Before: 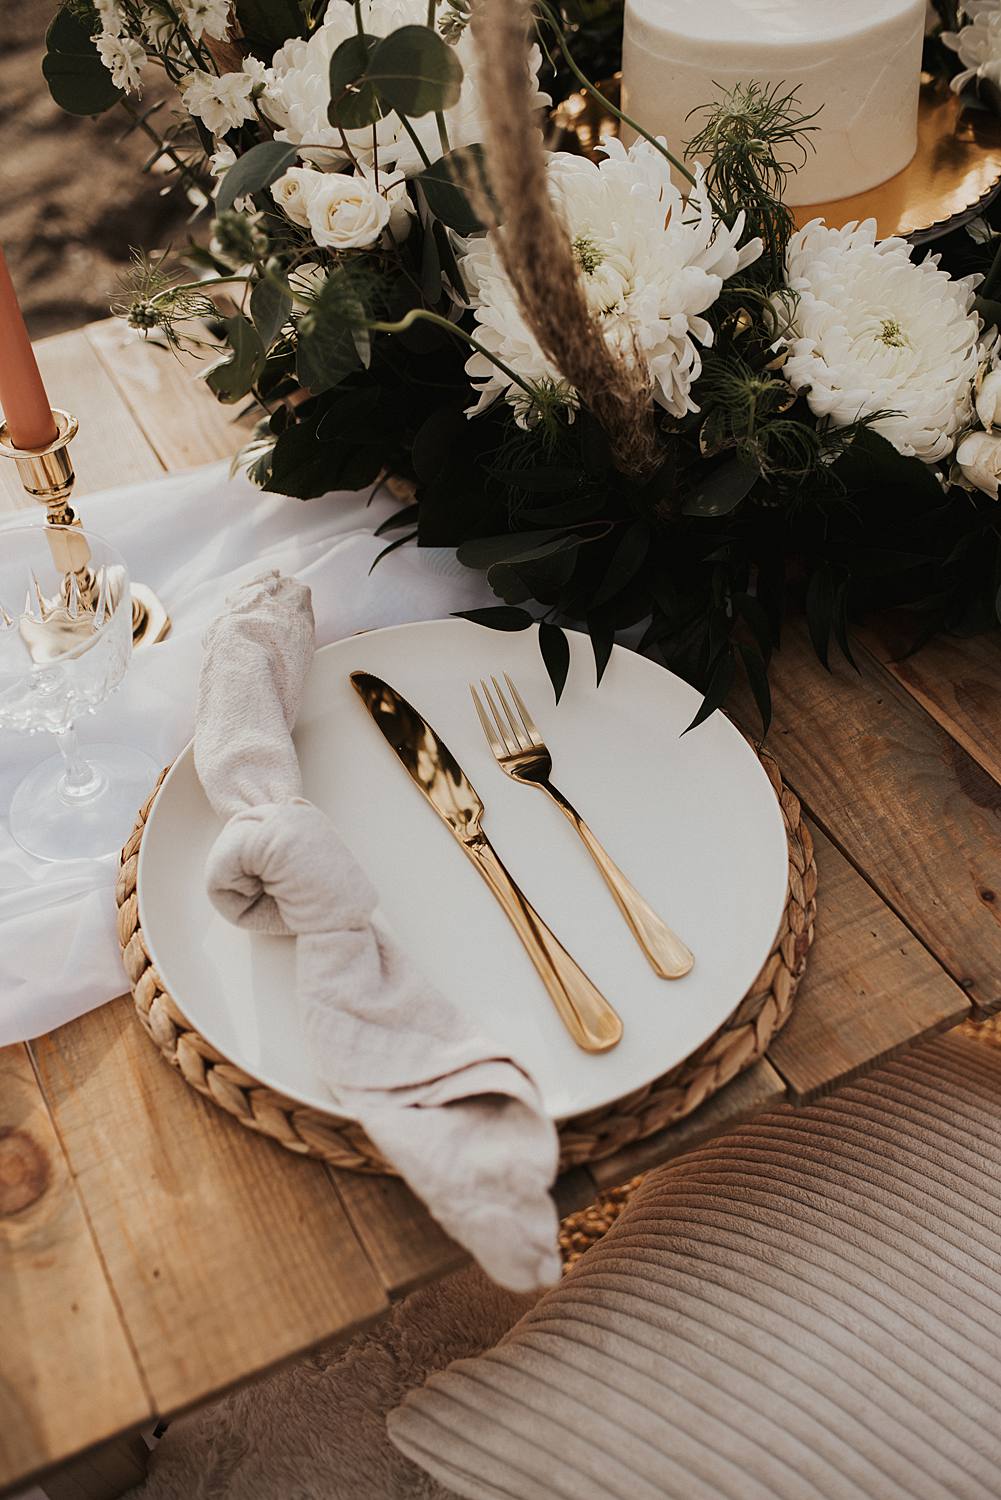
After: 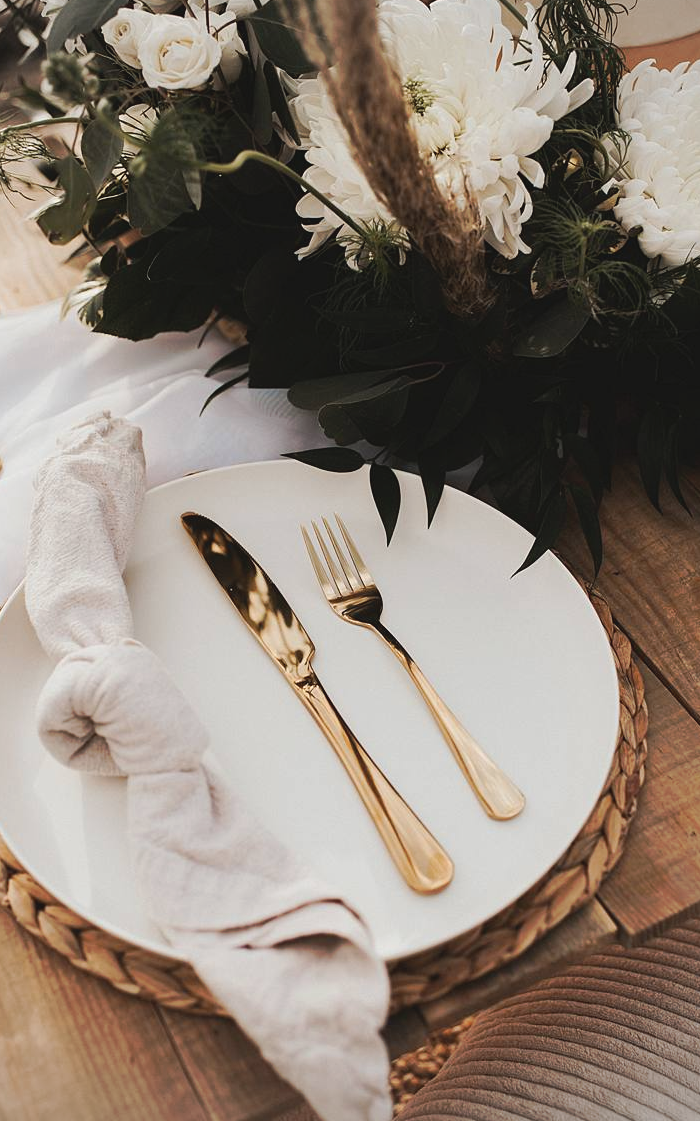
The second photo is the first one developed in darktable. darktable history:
vignetting: brightness -0.167
crop and rotate: left 17.046%, top 10.659%, right 12.989%, bottom 14.553%
contrast brightness saturation: contrast -0.1, saturation -0.1
tone curve: curves: ch0 [(0, 0) (0.003, 0.003) (0.011, 0.011) (0.025, 0.024) (0.044, 0.043) (0.069, 0.068) (0.1, 0.098) (0.136, 0.133) (0.177, 0.173) (0.224, 0.22) (0.277, 0.271) (0.335, 0.328) (0.399, 0.39) (0.468, 0.458) (0.543, 0.563) (0.623, 0.64) (0.709, 0.722) (0.801, 0.809) (0.898, 0.902) (1, 1)], preserve colors none
exposure: black level correction 0, exposure 0.4 EV, compensate exposure bias true, compensate highlight preservation false
